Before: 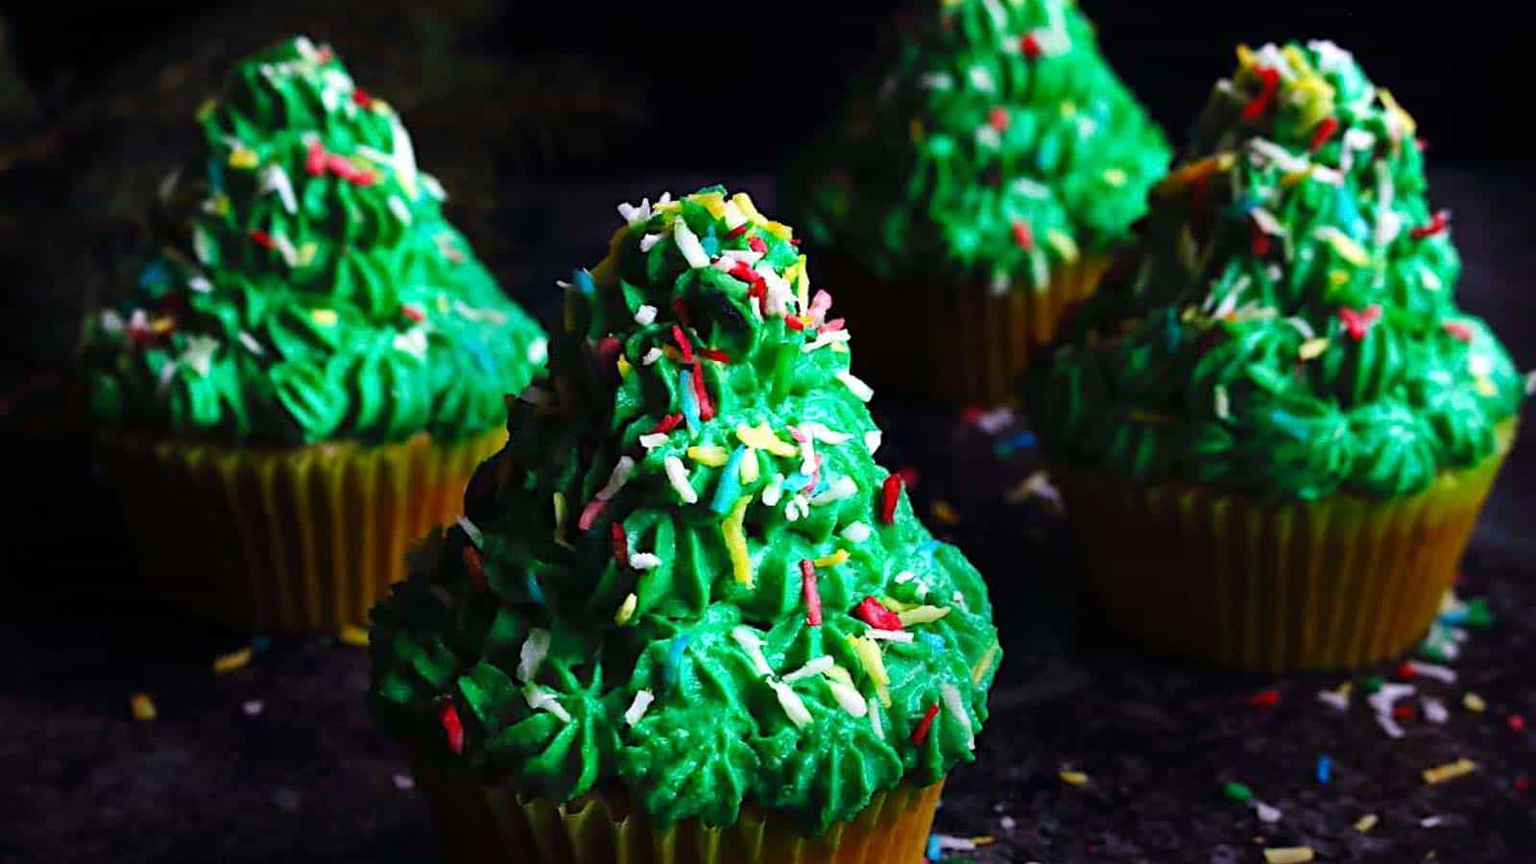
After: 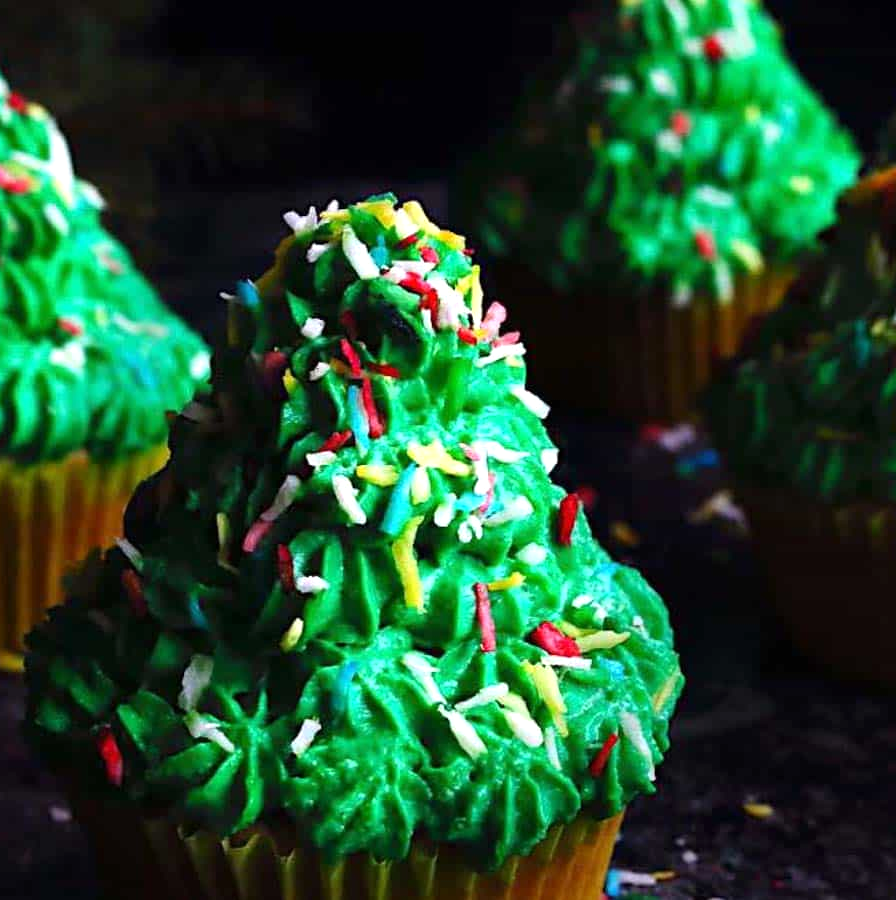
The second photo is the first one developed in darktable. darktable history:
exposure: exposure 0.201 EV, compensate exposure bias true, compensate highlight preservation false
crop and rotate: left 22.511%, right 21.475%
